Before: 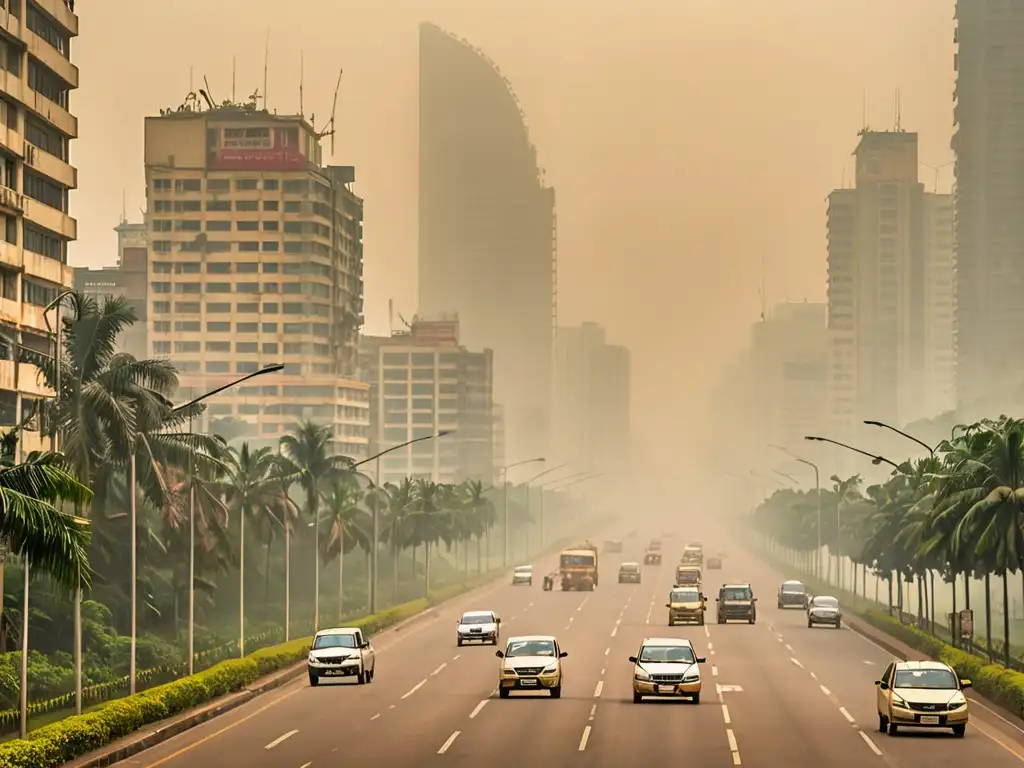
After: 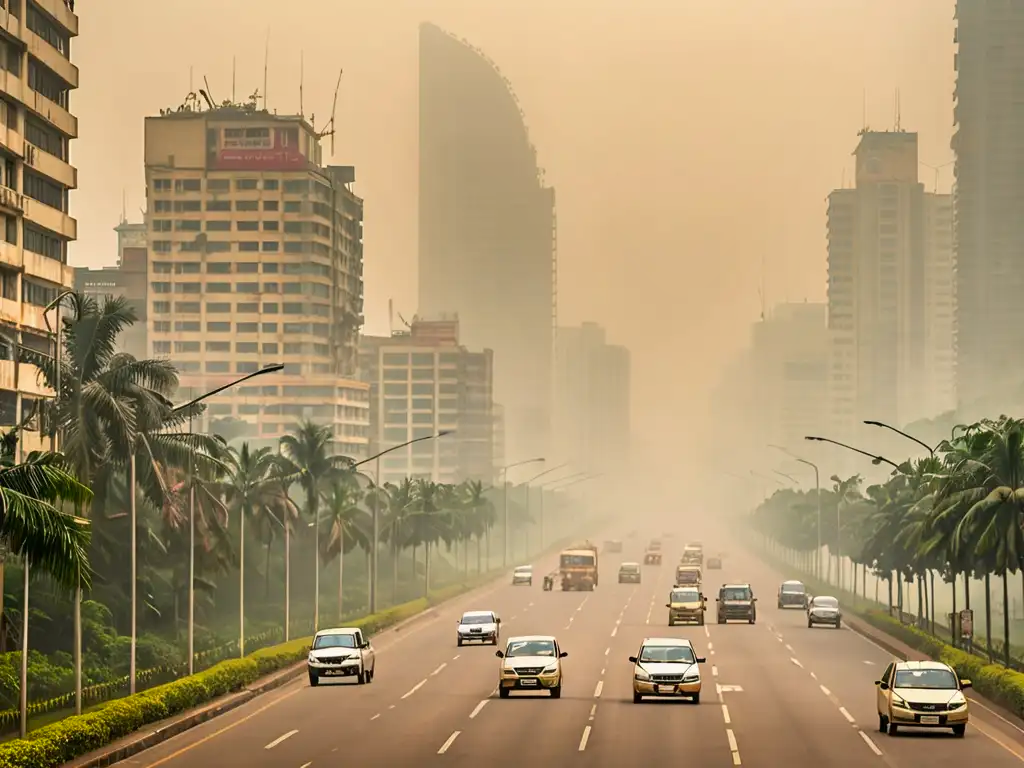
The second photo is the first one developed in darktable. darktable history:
shadows and highlights: shadows -71.14, highlights 35.14, soften with gaussian
color correction: highlights a* -0.117, highlights b* 0.088
